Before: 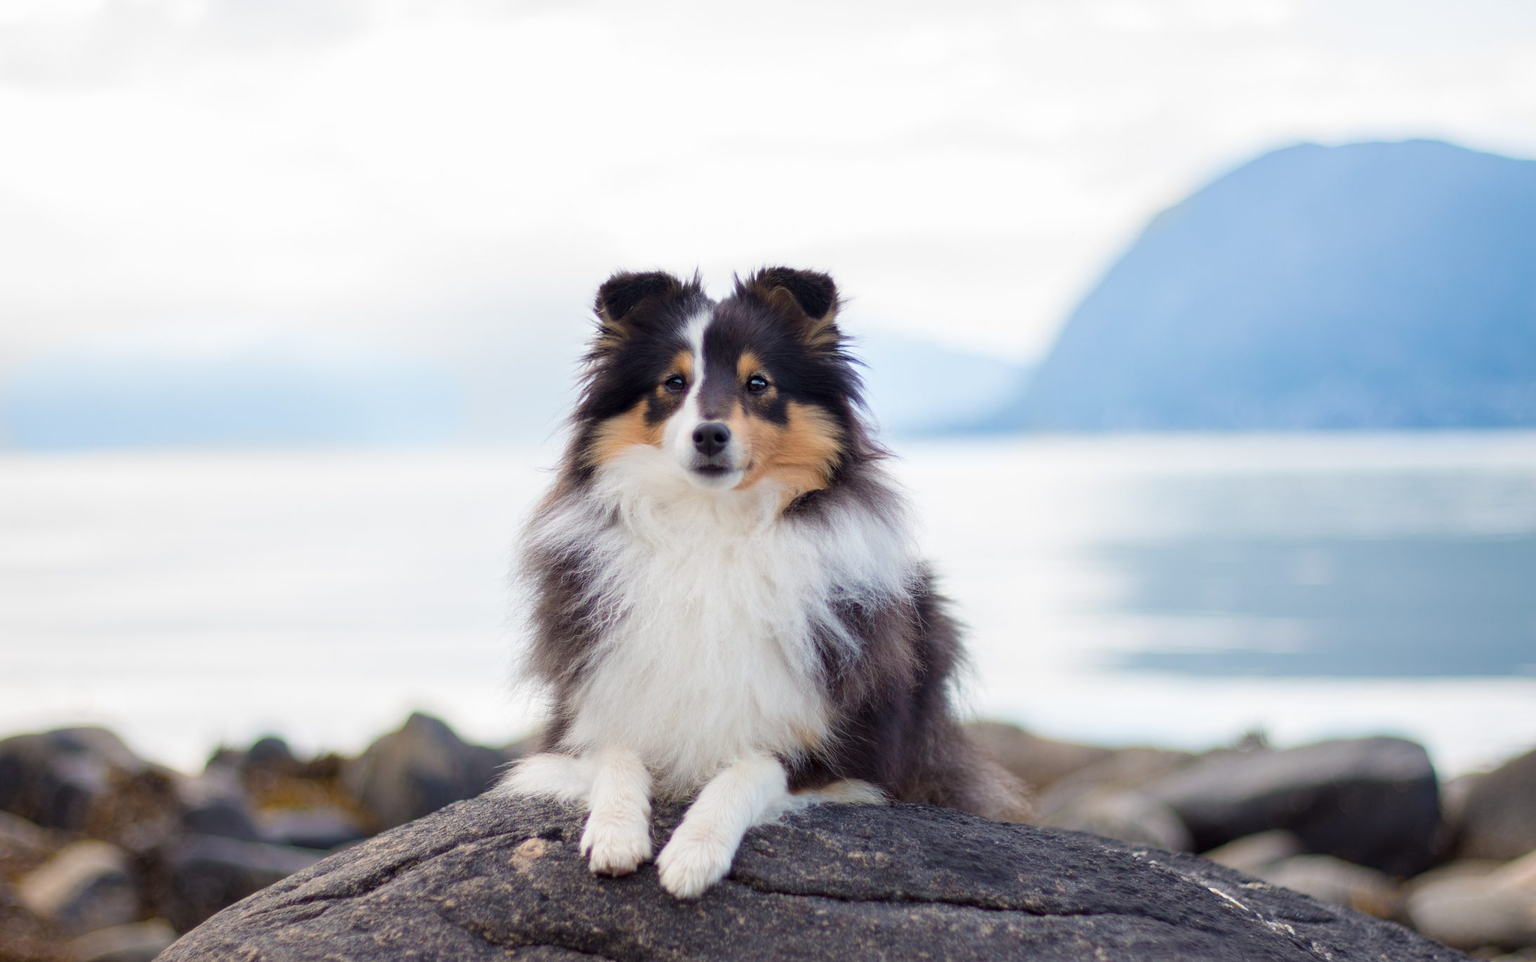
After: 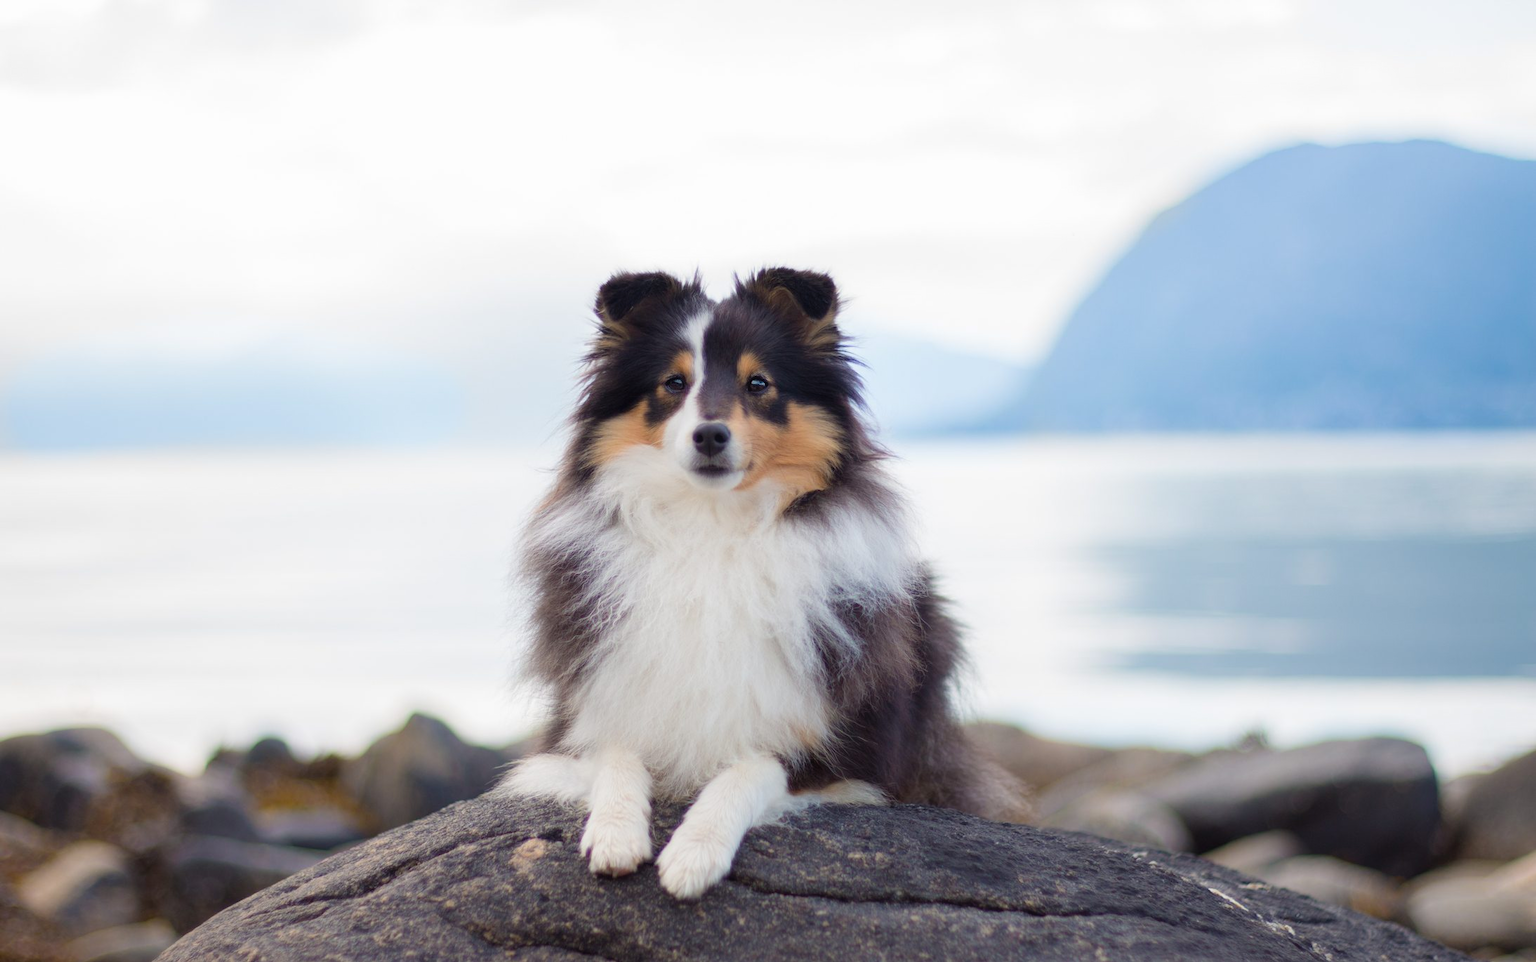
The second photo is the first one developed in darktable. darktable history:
contrast equalizer: octaves 7, y [[0.51, 0.537, 0.559, 0.574, 0.599, 0.618], [0.5 ×6], [0.5 ×6], [0 ×6], [0 ×6]], mix -0.35
